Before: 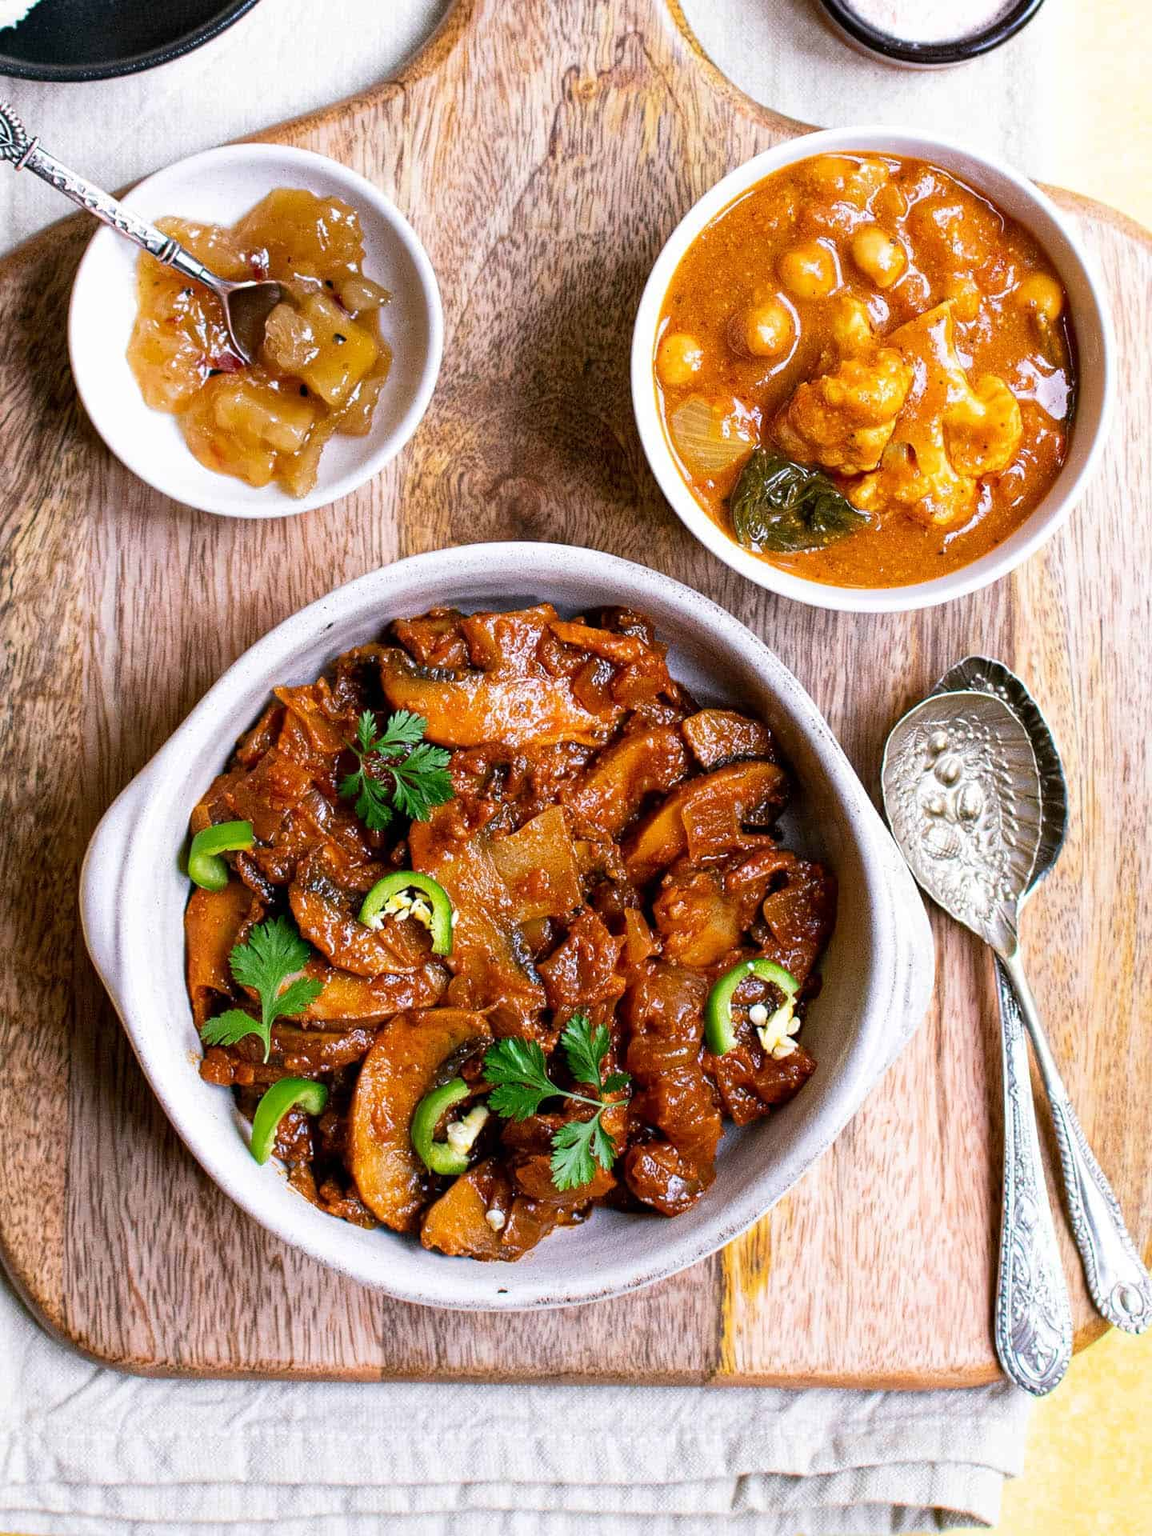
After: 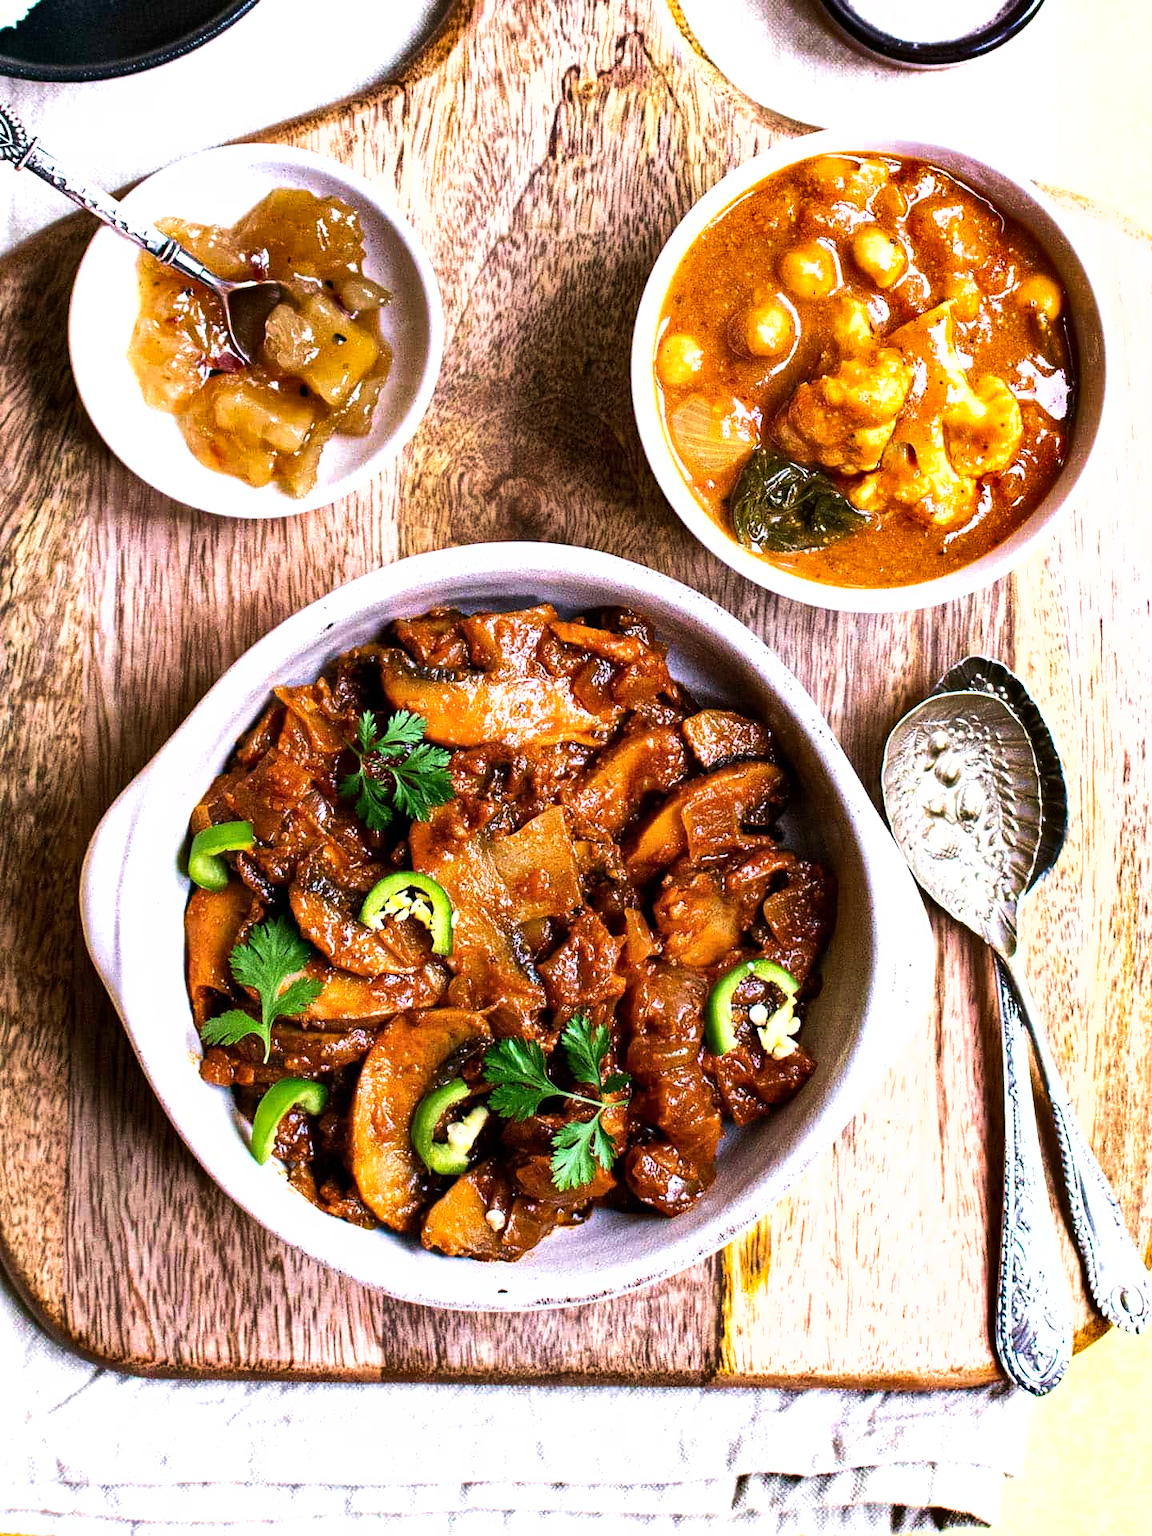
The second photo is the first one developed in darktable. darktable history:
tone equalizer: -8 EV -0.75 EV, -7 EV -0.7 EV, -6 EV -0.6 EV, -5 EV -0.4 EV, -3 EV 0.4 EV, -2 EV 0.6 EV, -1 EV 0.7 EV, +0 EV 0.75 EV, edges refinement/feathering 500, mask exposure compensation -1.57 EV, preserve details no
velvia: strength 40%
shadows and highlights: shadows 40, highlights -54, highlights color adjustment 46%, low approximation 0.01, soften with gaussian
